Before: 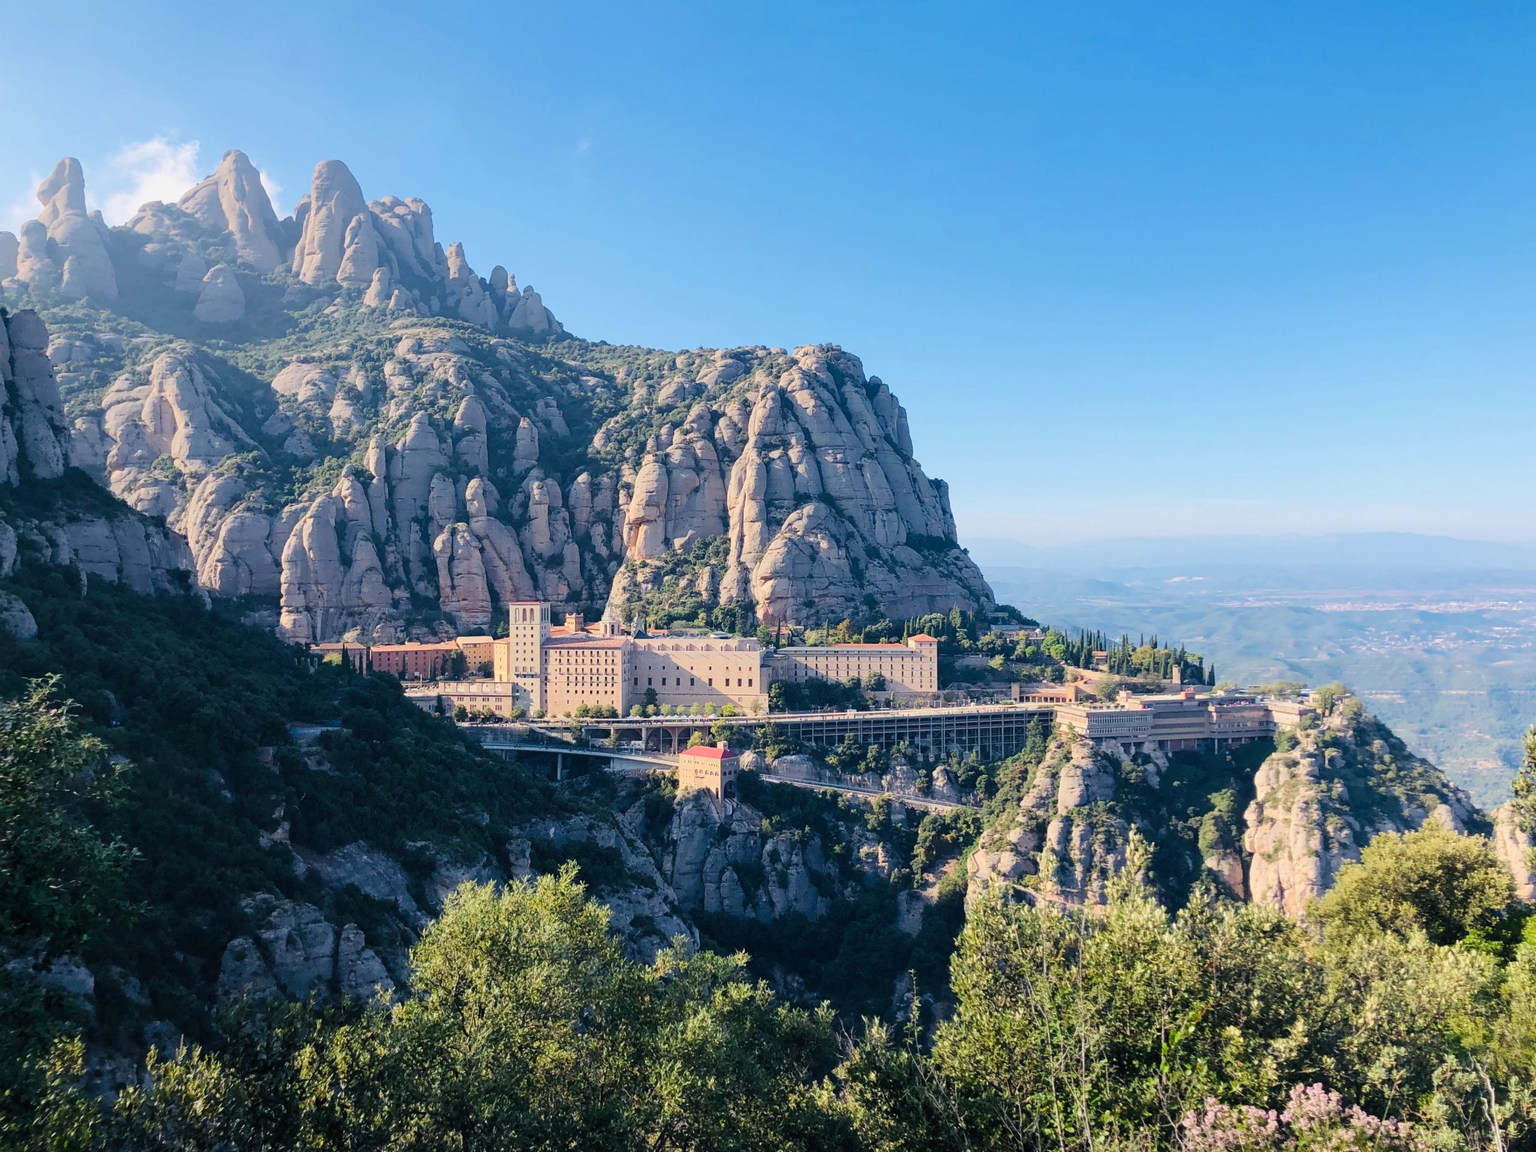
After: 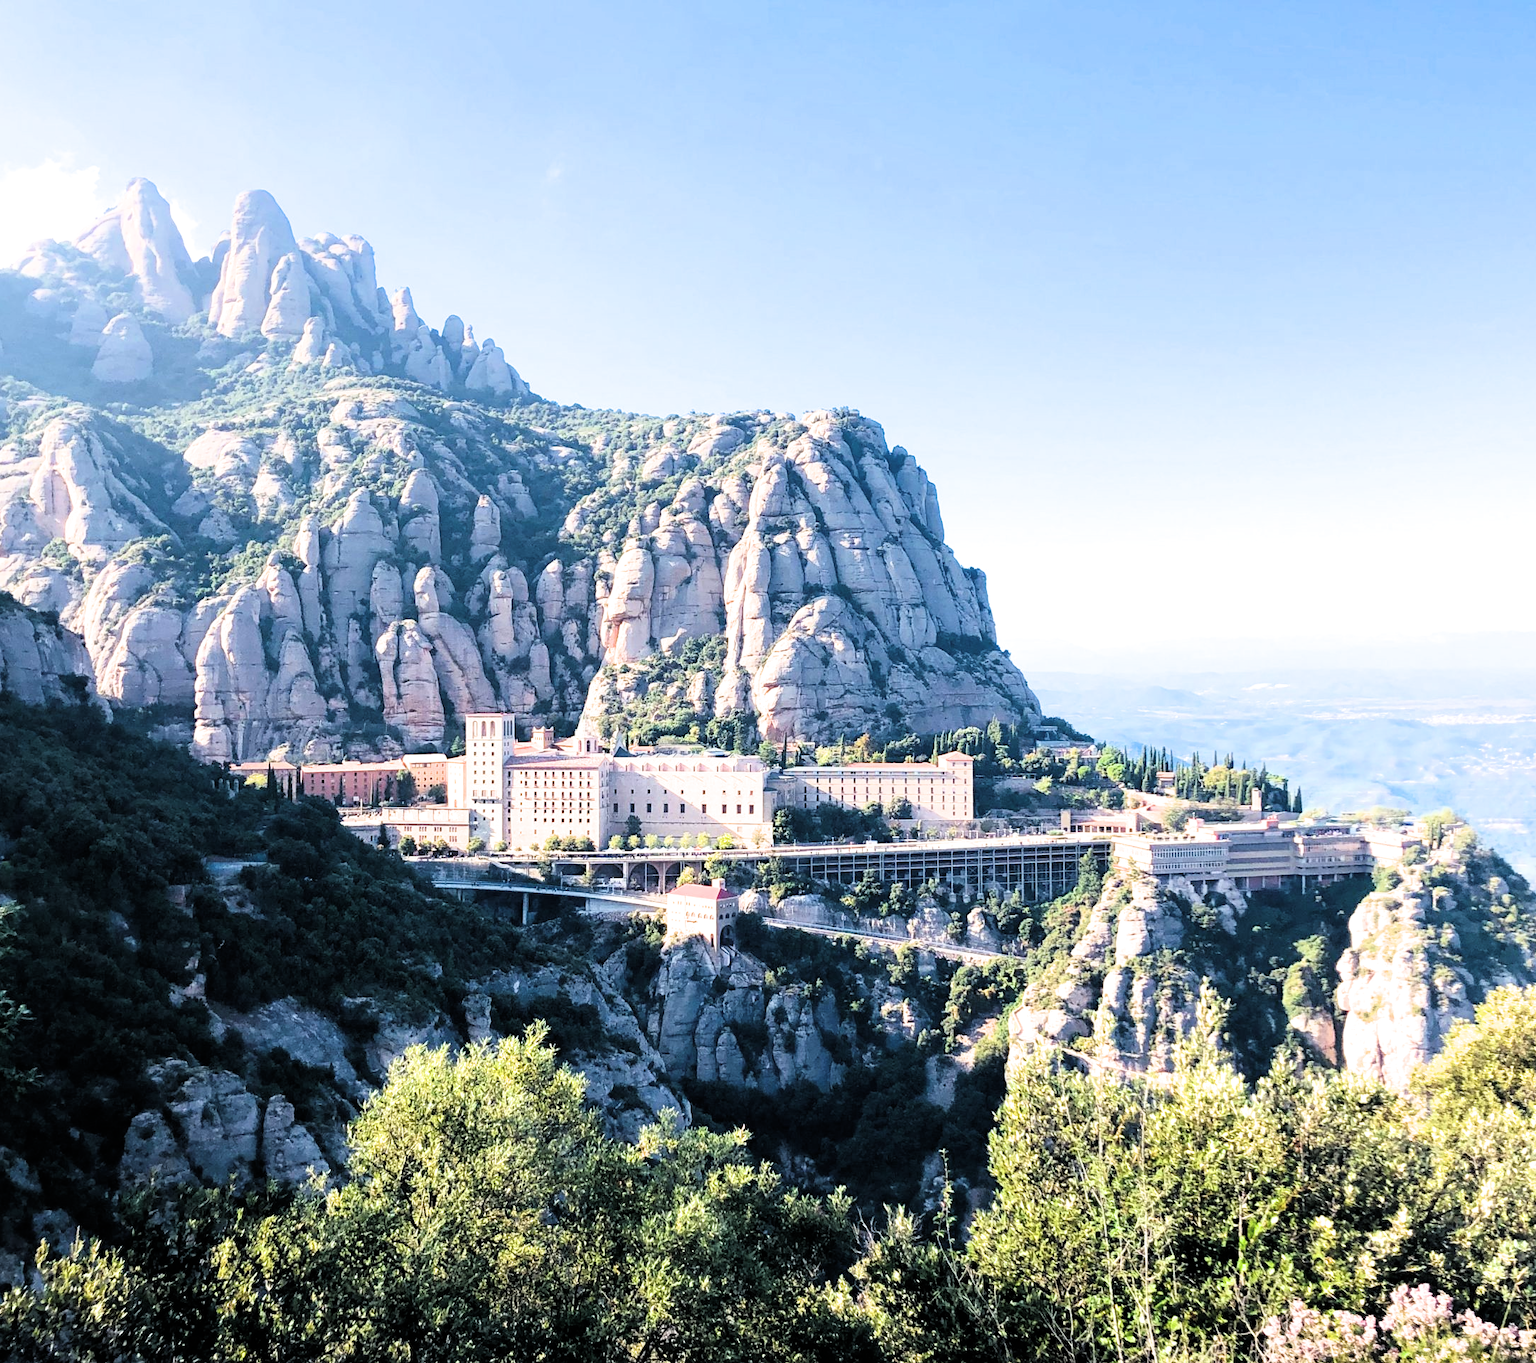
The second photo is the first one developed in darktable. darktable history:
filmic rgb: black relative exposure -3.72 EV, white relative exposure 2.77 EV, dynamic range scaling -5.32%, hardness 3.03
crop: left 7.598%, right 7.873%
exposure: black level correction -0.005, exposure 1 EV, compensate highlight preservation false
